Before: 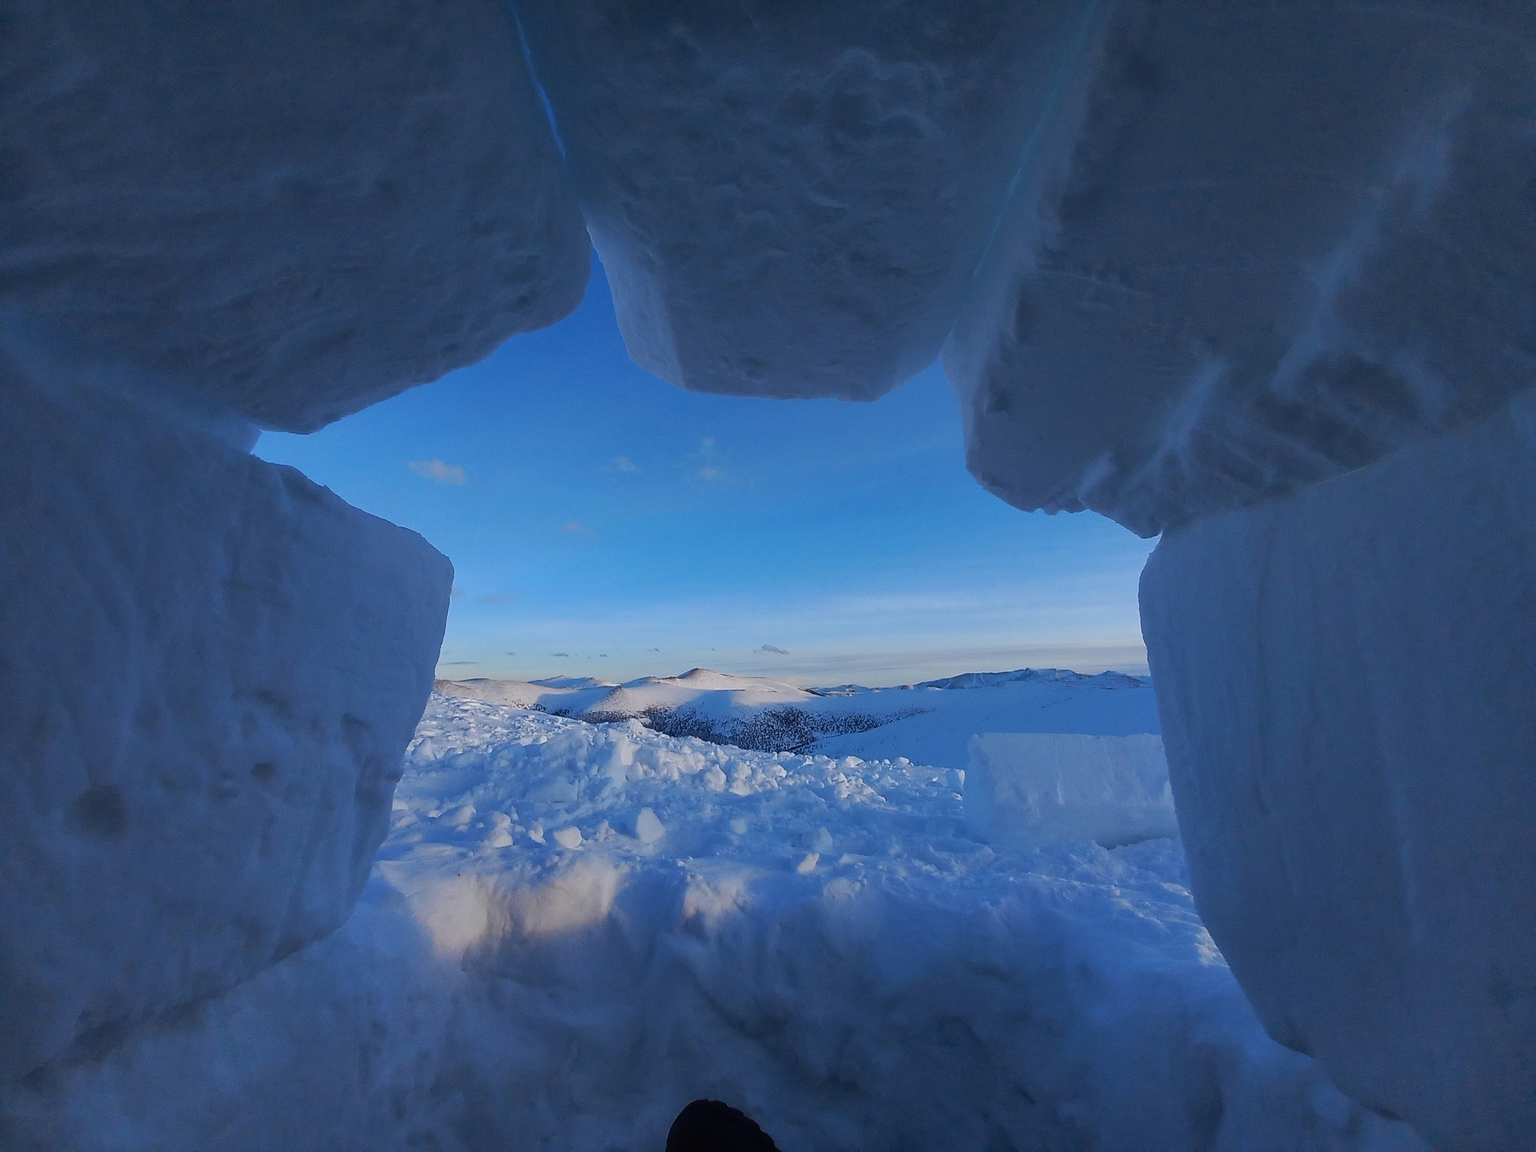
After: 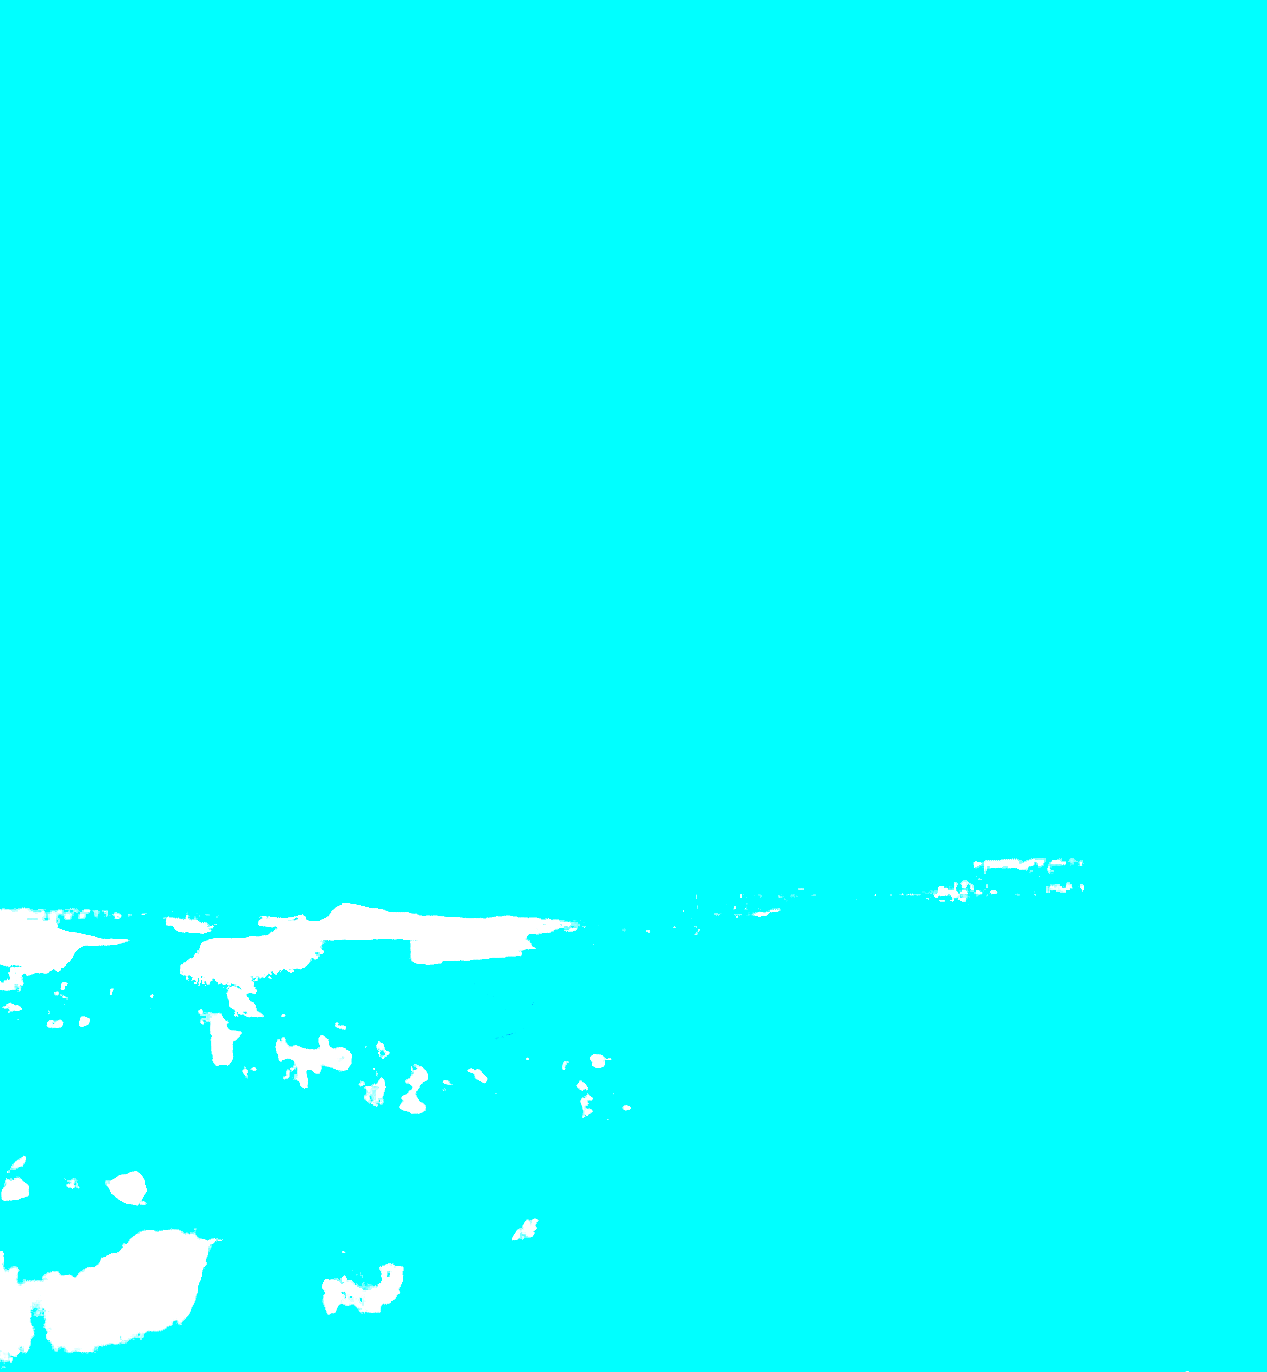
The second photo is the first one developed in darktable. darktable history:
crop: left 32.117%, top 10.951%, right 18.368%, bottom 17.561%
contrast brightness saturation: contrast 0.198, brightness 0.191, saturation 0.793
local contrast: highlights 105%, shadows 102%, detail 119%, midtone range 0.2
color correction: highlights a* -10.18, highlights b* -9.69
exposure: exposure 7.899 EV, compensate exposure bias true, compensate highlight preservation false
